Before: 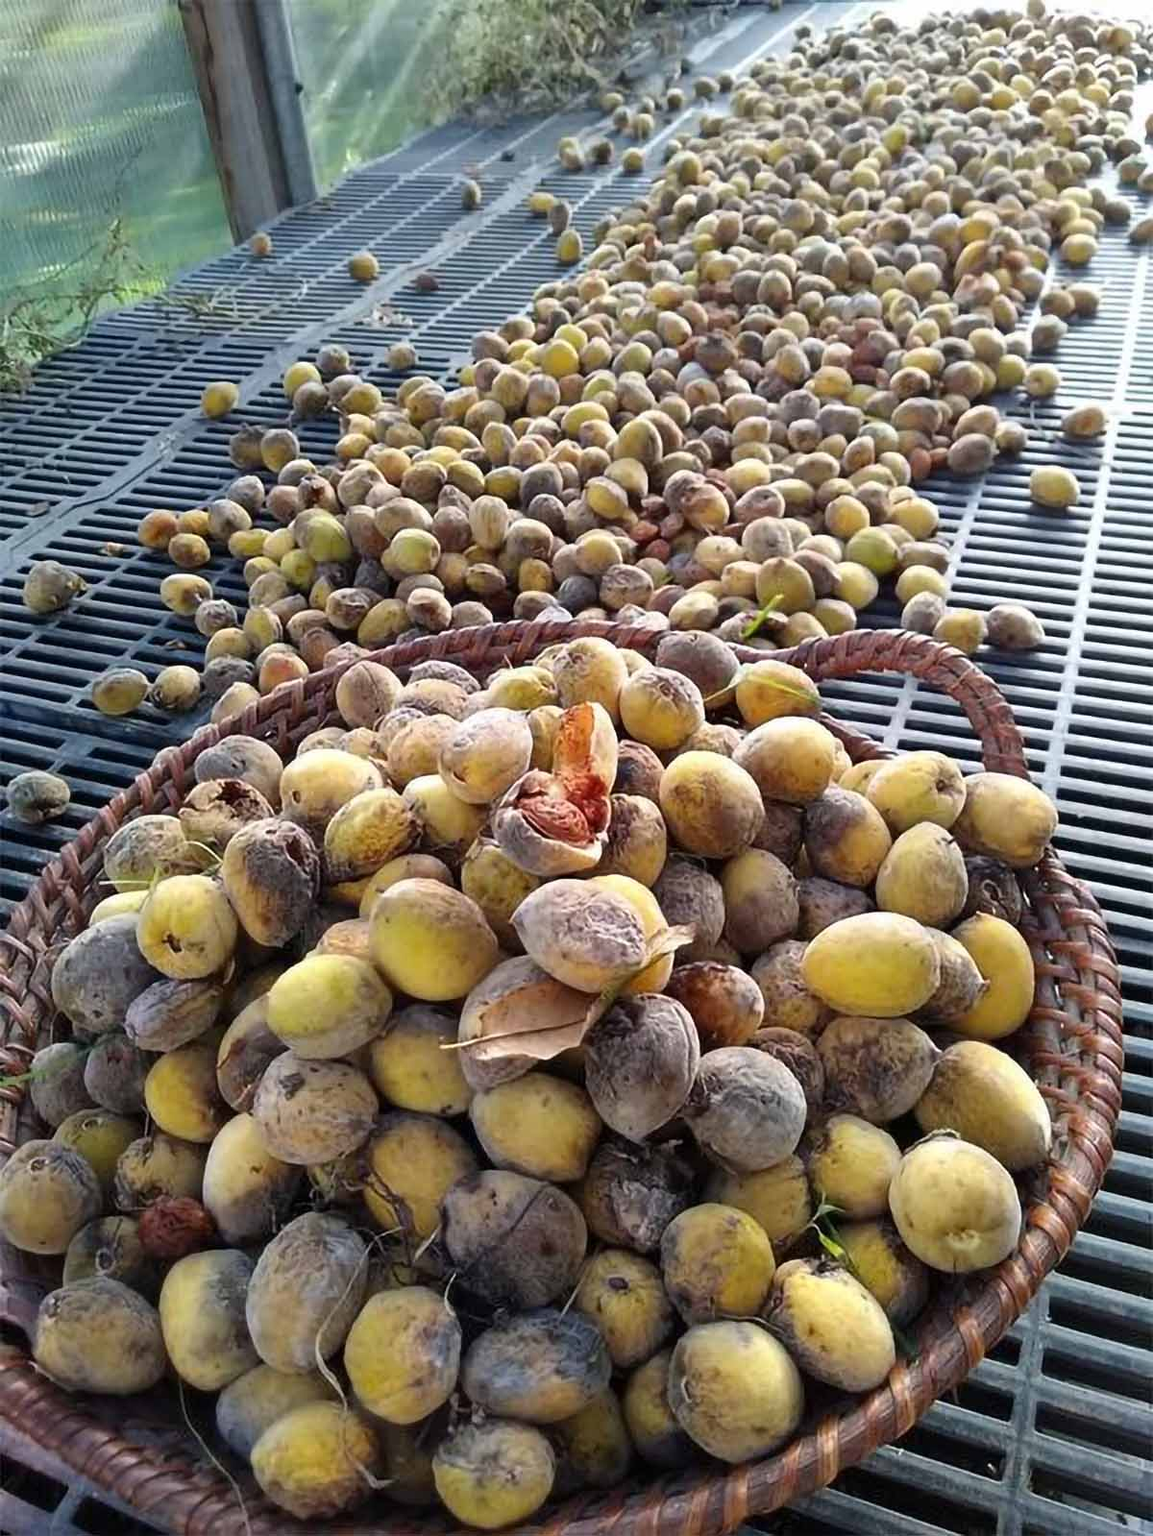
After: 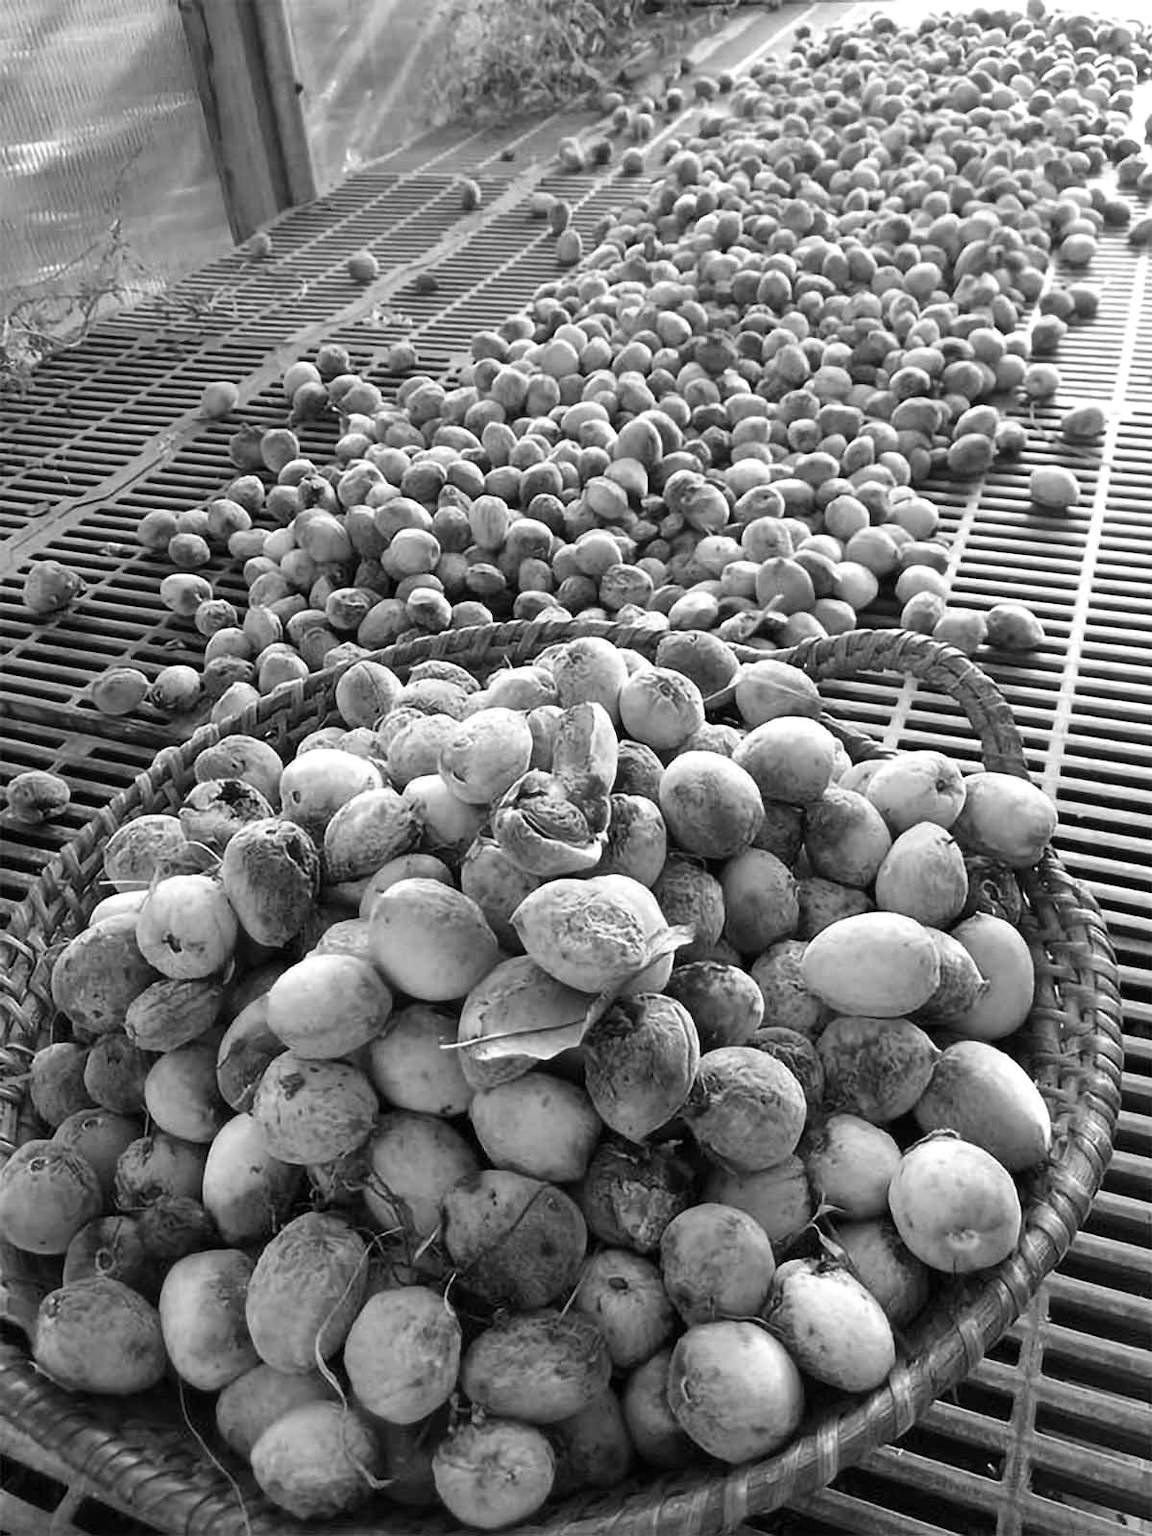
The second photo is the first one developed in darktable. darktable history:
monochrome: size 3.1
exposure: exposure 0.127 EV, compensate highlight preservation false
white balance: emerald 1
